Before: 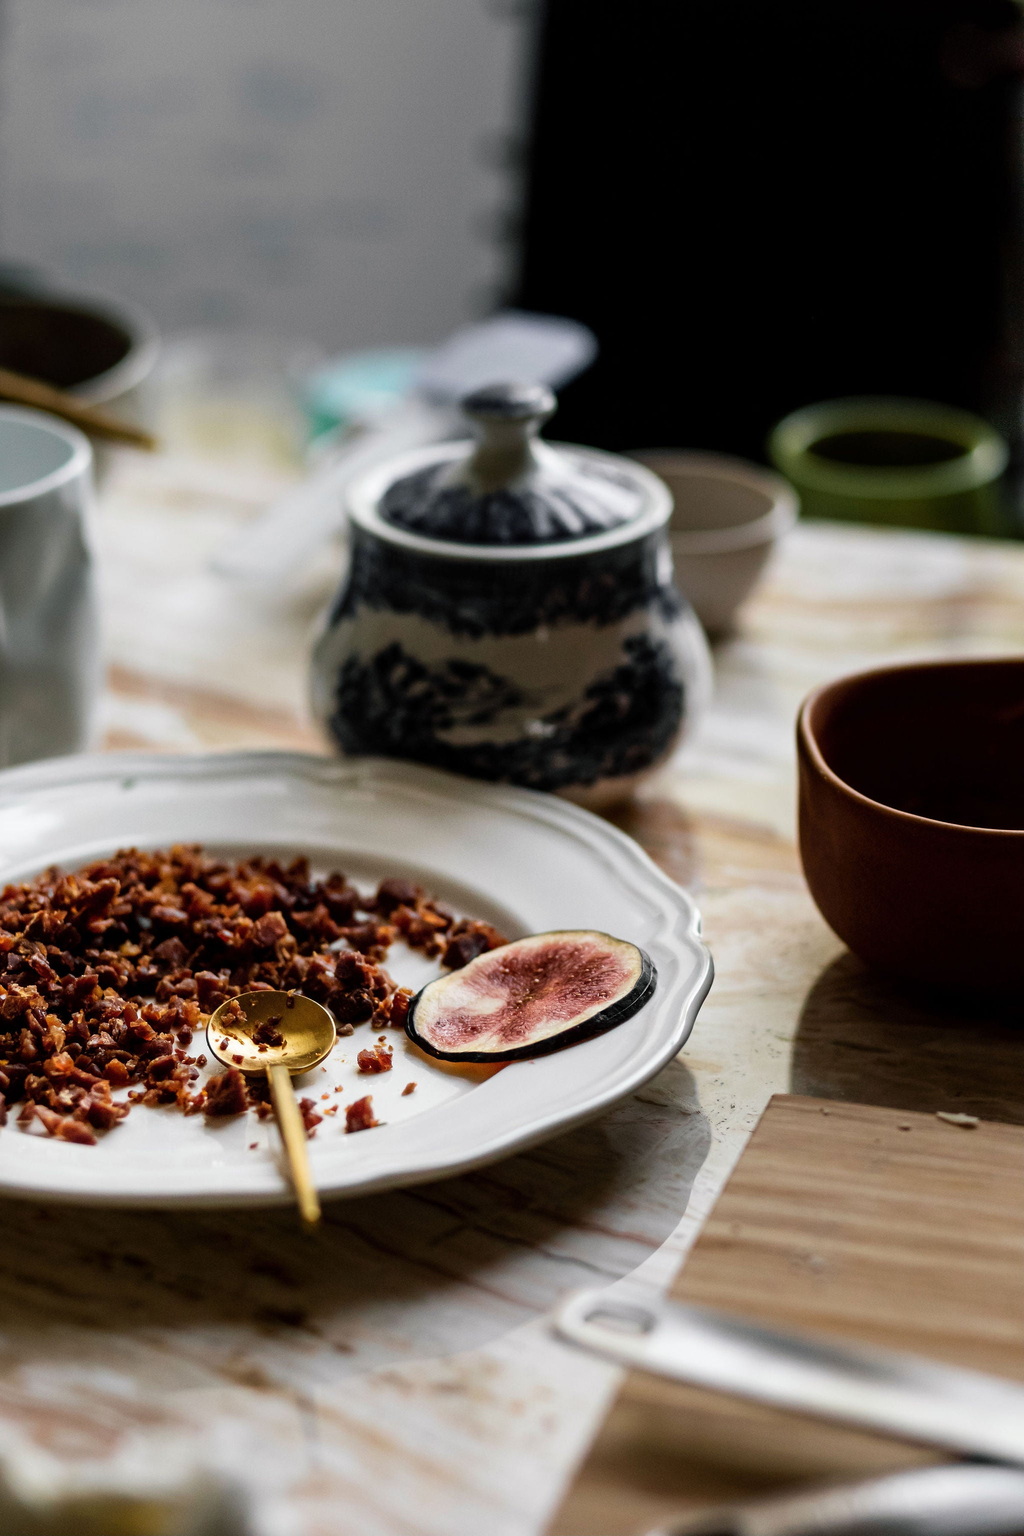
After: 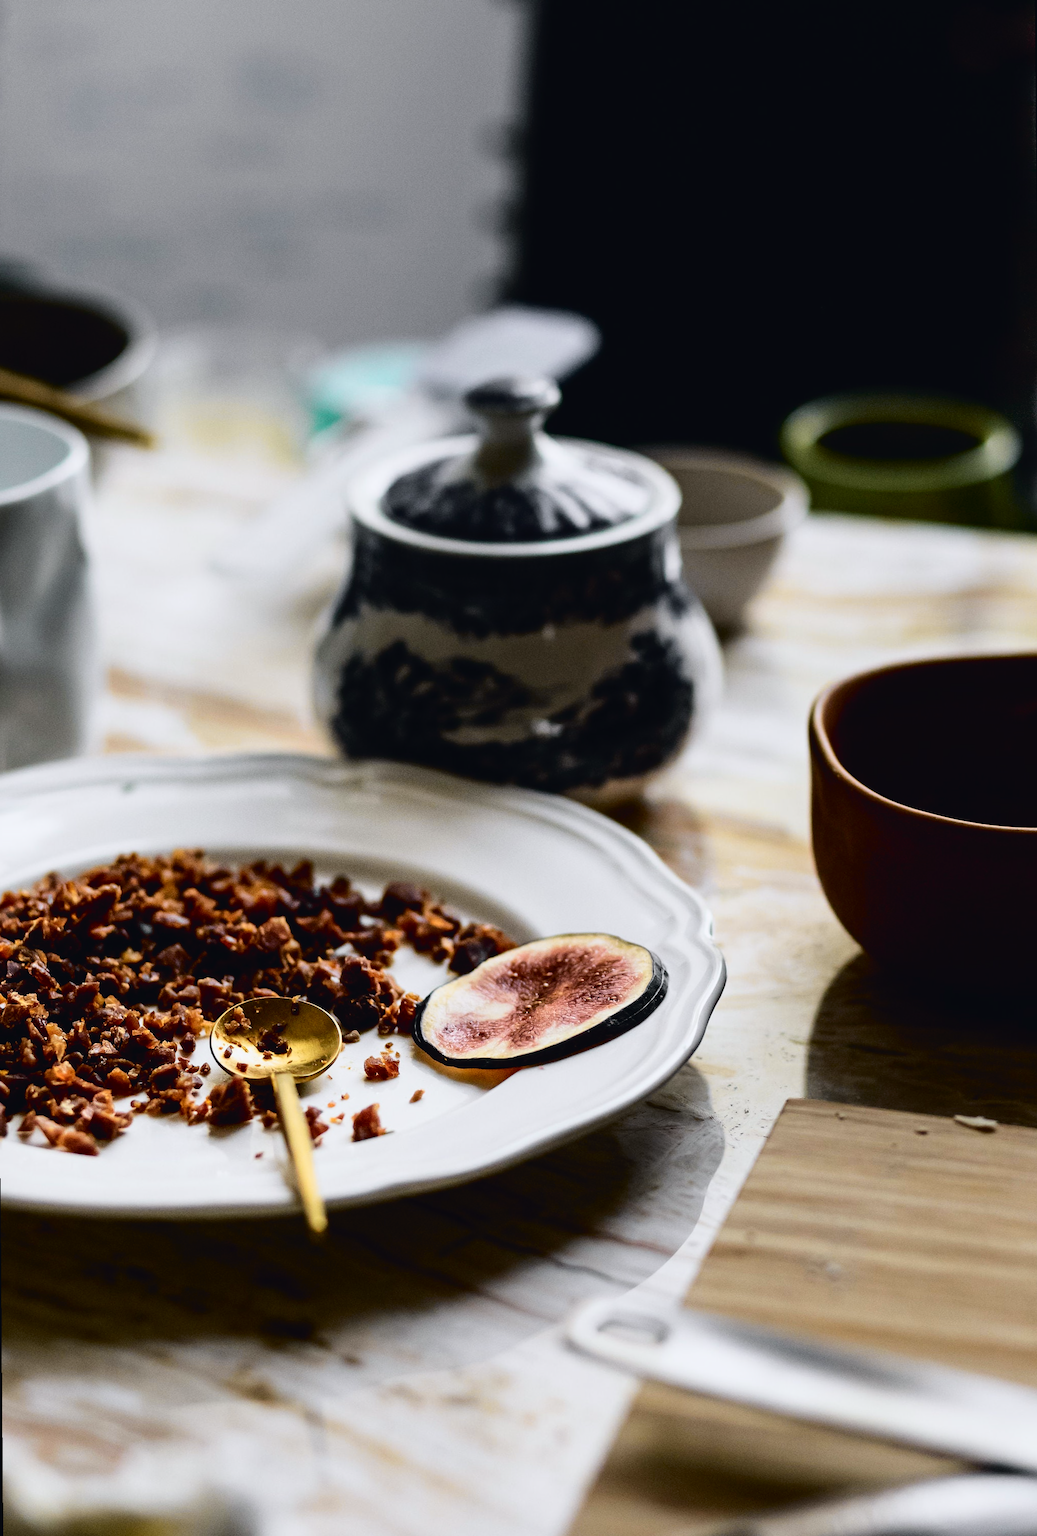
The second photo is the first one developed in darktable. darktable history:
tone curve: curves: ch0 [(0, 0.023) (0.104, 0.058) (0.21, 0.162) (0.469, 0.524) (0.579, 0.65) (0.725, 0.8) (0.858, 0.903) (1, 0.974)]; ch1 [(0, 0) (0.414, 0.395) (0.447, 0.447) (0.502, 0.501) (0.521, 0.512) (0.57, 0.563) (0.618, 0.61) (0.654, 0.642) (1, 1)]; ch2 [(0, 0) (0.356, 0.408) (0.437, 0.453) (0.492, 0.485) (0.524, 0.508) (0.566, 0.567) (0.595, 0.604) (1, 1)], color space Lab, independent channels, preserve colors none
rotate and perspective: rotation -0.45°, automatic cropping original format, crop left 0.008, crop right 0.992, crop top 0.012, crop bottom 0.988
